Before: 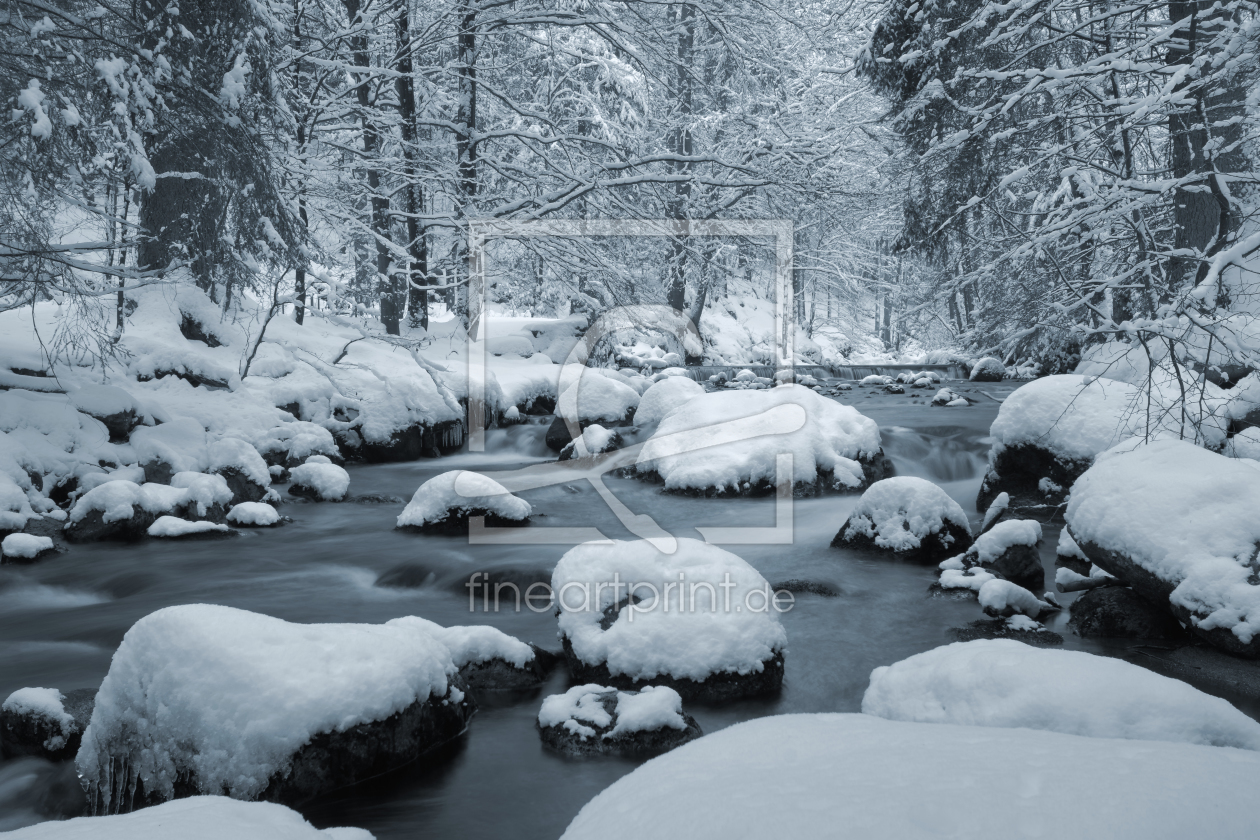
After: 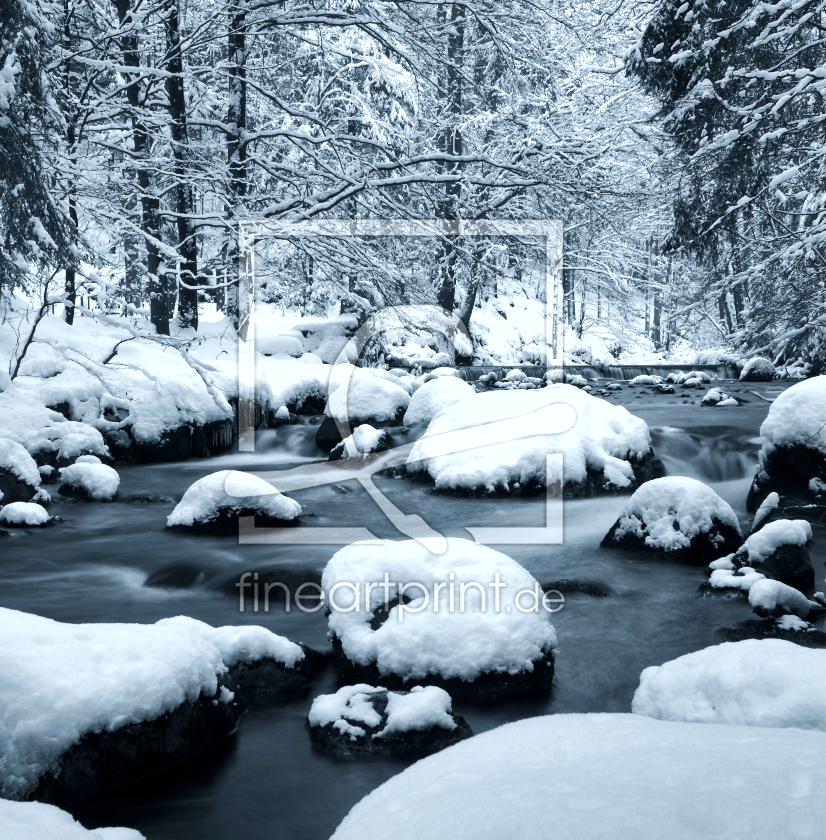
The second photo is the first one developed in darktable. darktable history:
contrast brightness saturation: contrast 0.185, brightness -0.239, saturation 0.112
crop and rotate: left 18.324%, right 16.072%
exposure: black level correction 0, exposure 0.587 EV, compensate highlight preservation false
shadows and highlights: shadows 22.96, highlights -49.2, soften with gaussian
